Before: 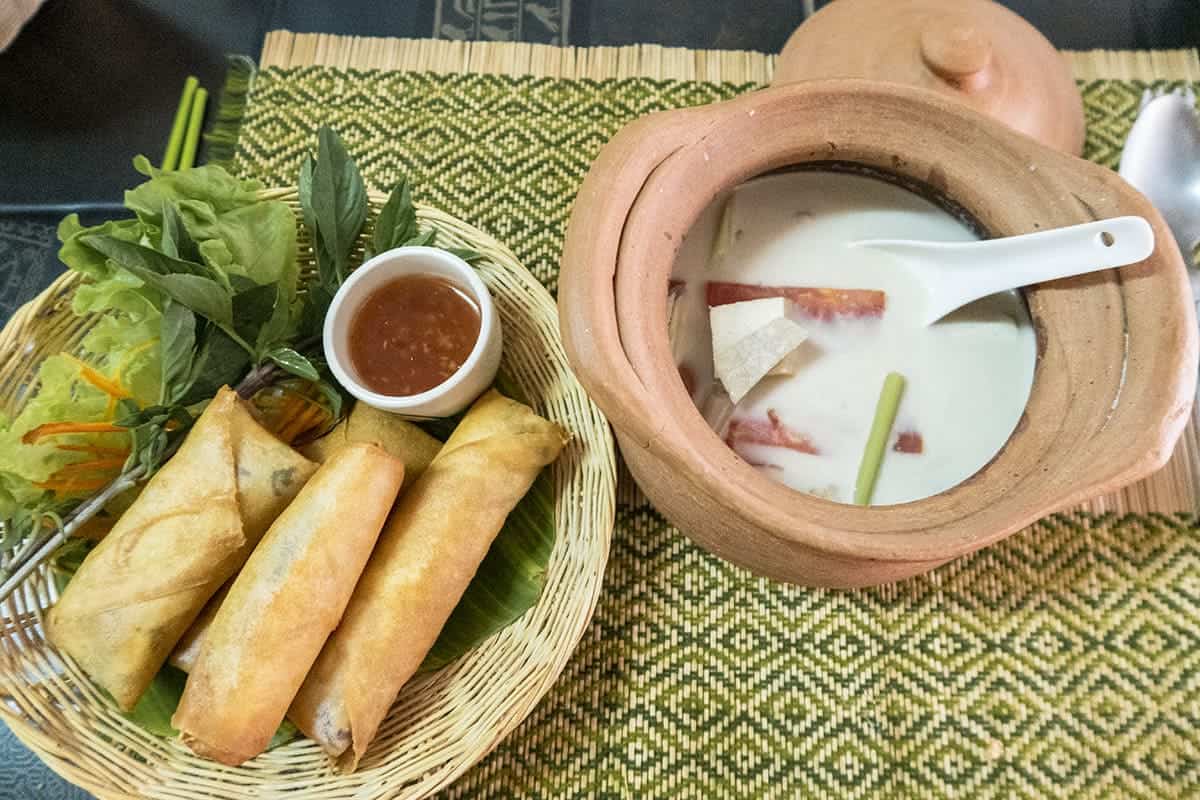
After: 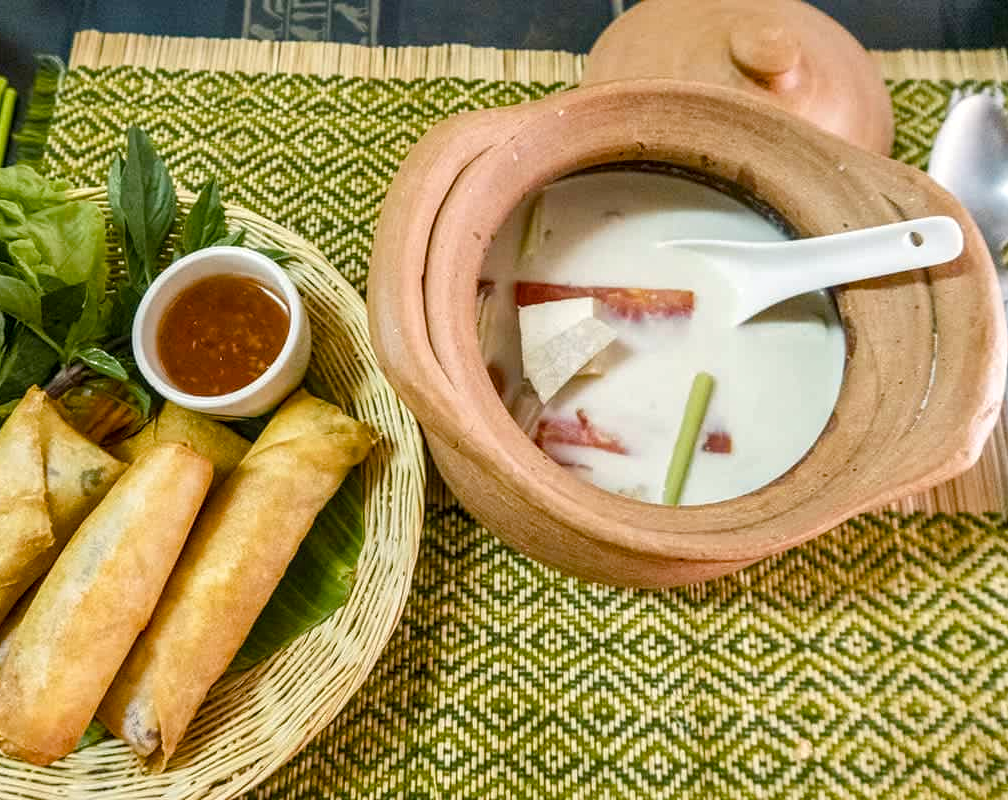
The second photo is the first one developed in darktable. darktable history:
color balance rgb: highlights gain › chroma 1.129%, highlights gain › hue 68.06°, perceptual saturation grading › global saturation 27.005%, perceptual saturation grading › highlights -28.546%, perceptual saturation grading › mid-tones 15.781%, perceptual saturation grading › shadows 33.642%, global vibrance 14.917%
local contrast: on, module defaults
crop: left 15.948%
